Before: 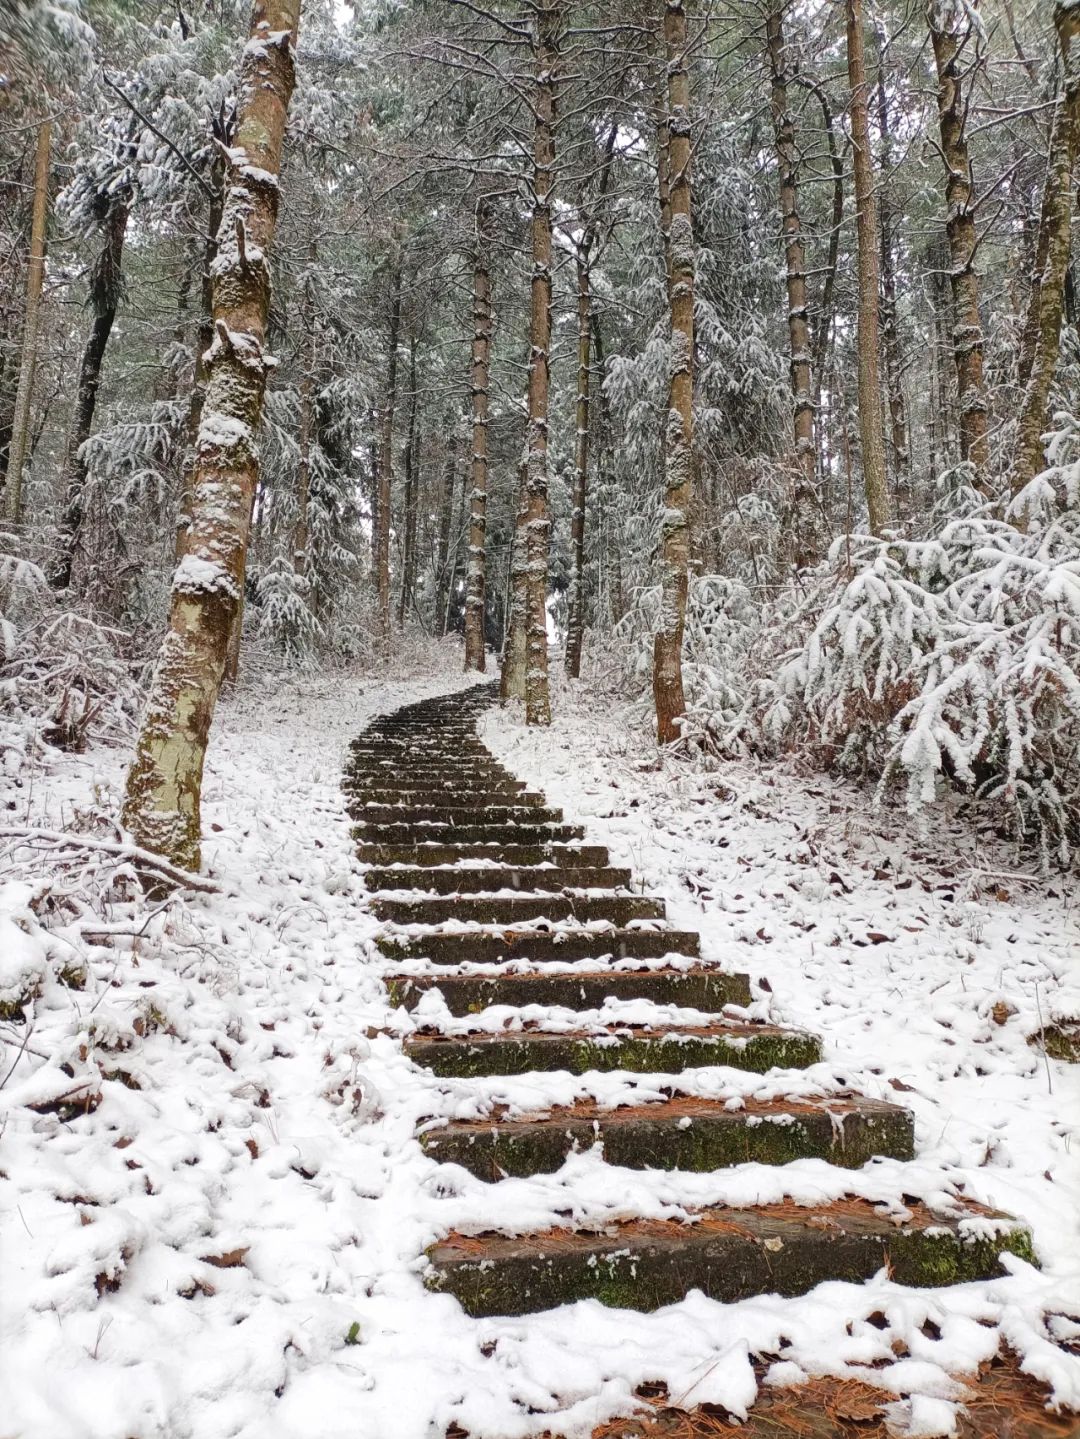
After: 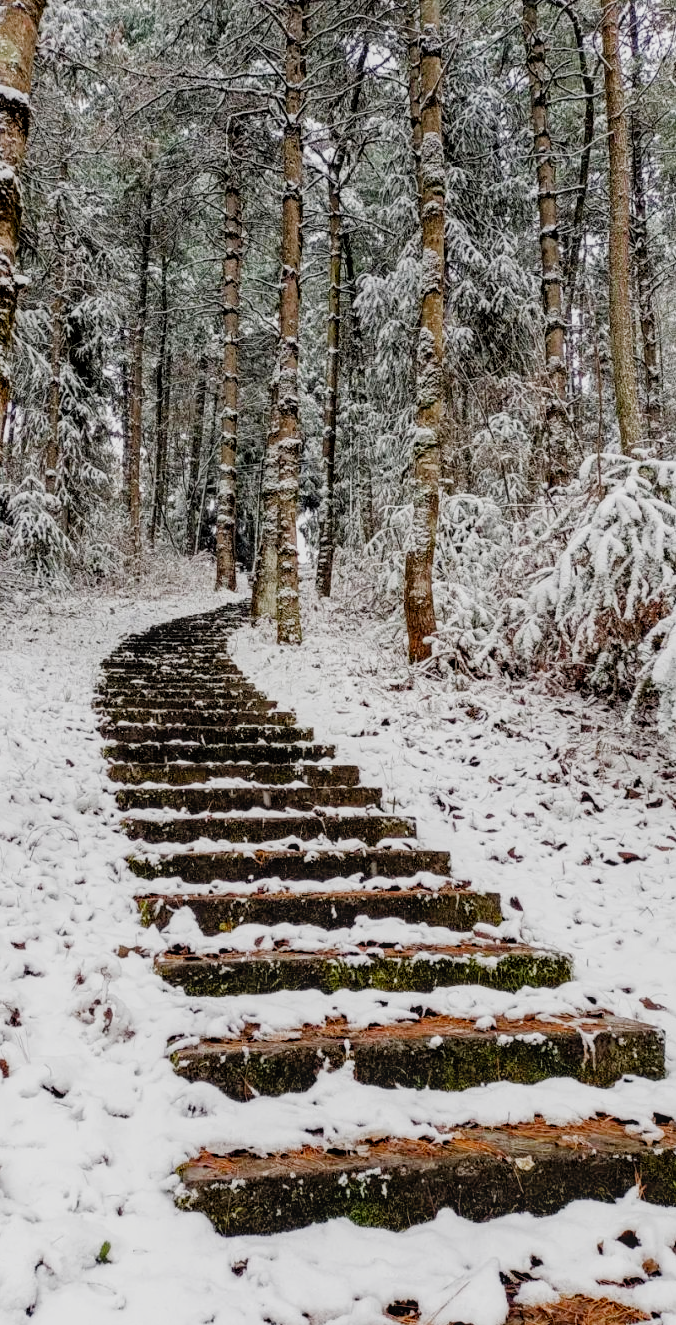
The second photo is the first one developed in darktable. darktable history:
crop and rotate: left 23.095%, top 5.639%, right 14.224%, bottom 2.279%
filmic rgb: black relative exposure -5.01 EV, white relative exposure 3.98 EV, hardness 2.89, contrast 1.2, preserve chrominance no, color science v4 (2020), type of noise poissonian
local contrast: on, module defaults
